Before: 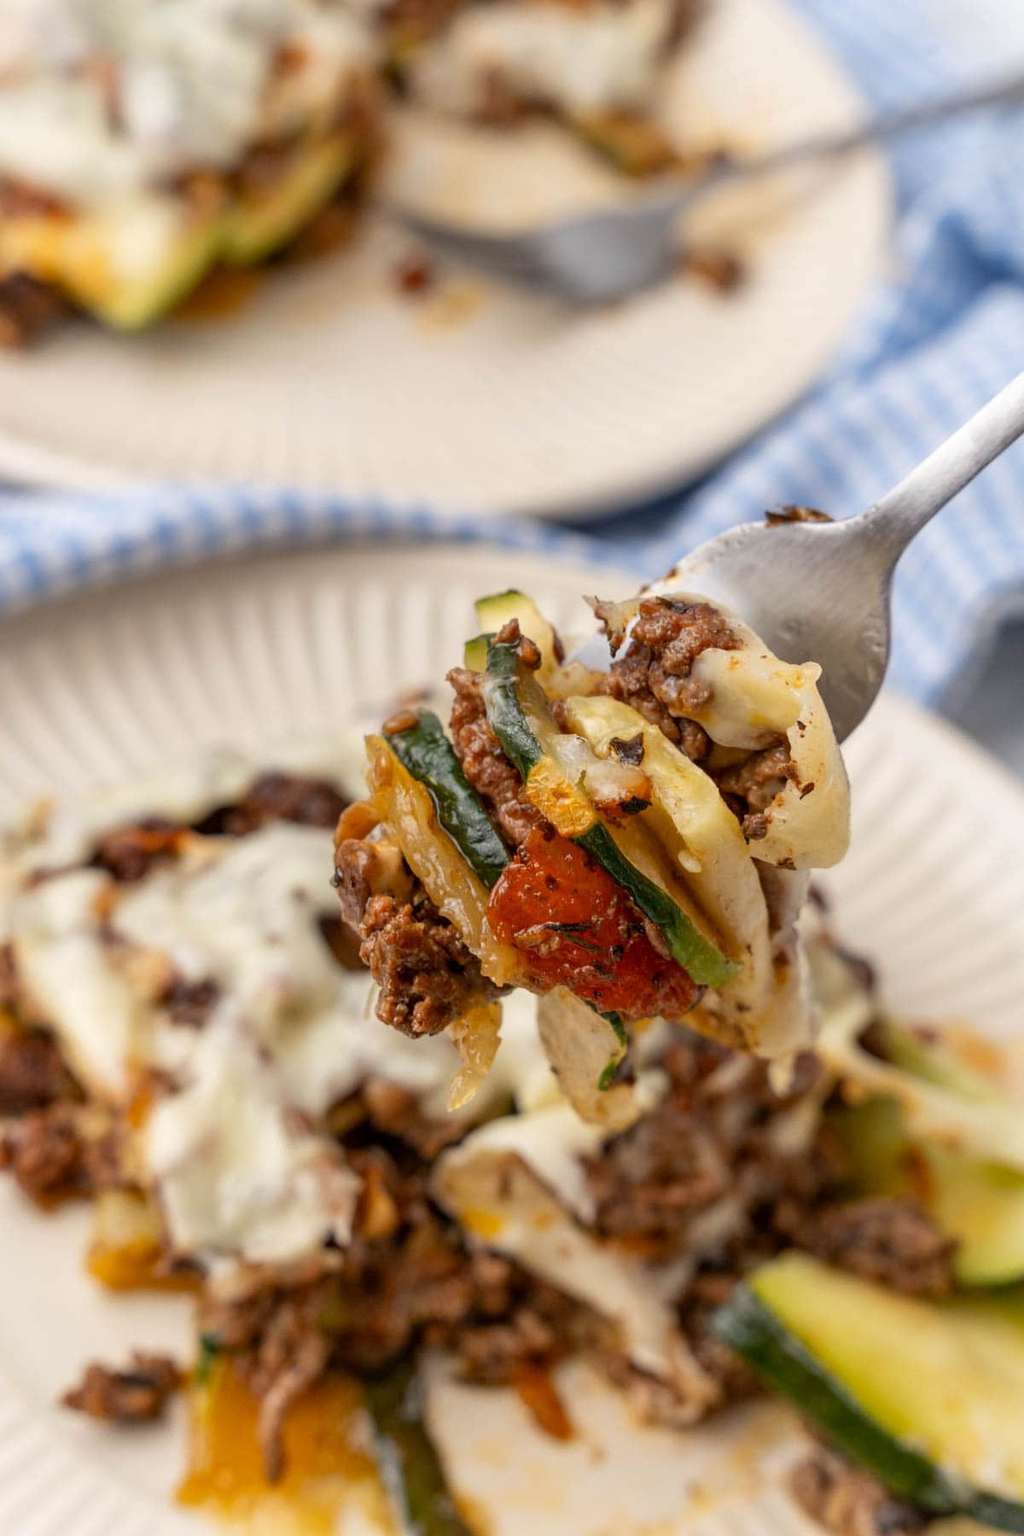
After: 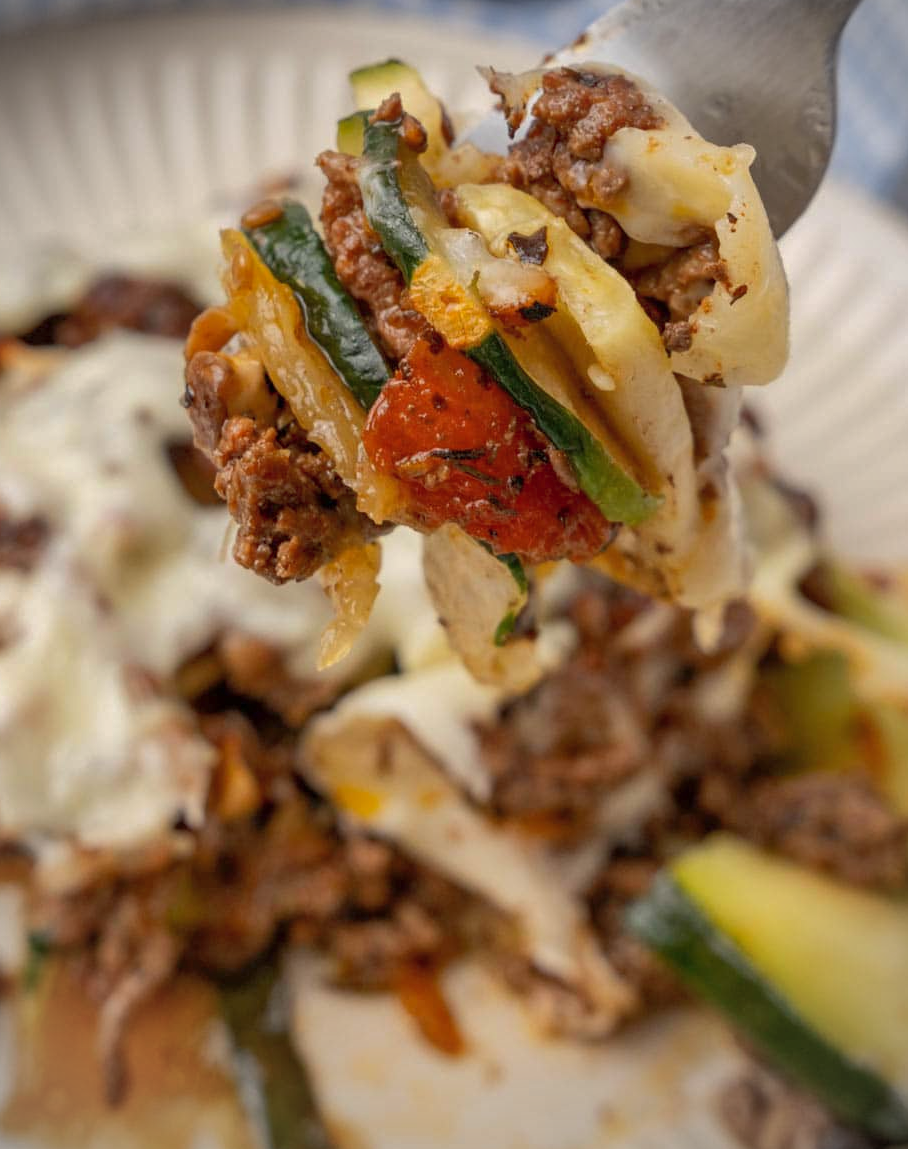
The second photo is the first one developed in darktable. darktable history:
crop and rotate: left 17.299%, top 35.115%, right 7.015%, bottom 1.024%
shadows and highlights: on, module defaults
vignetting: unbound false
